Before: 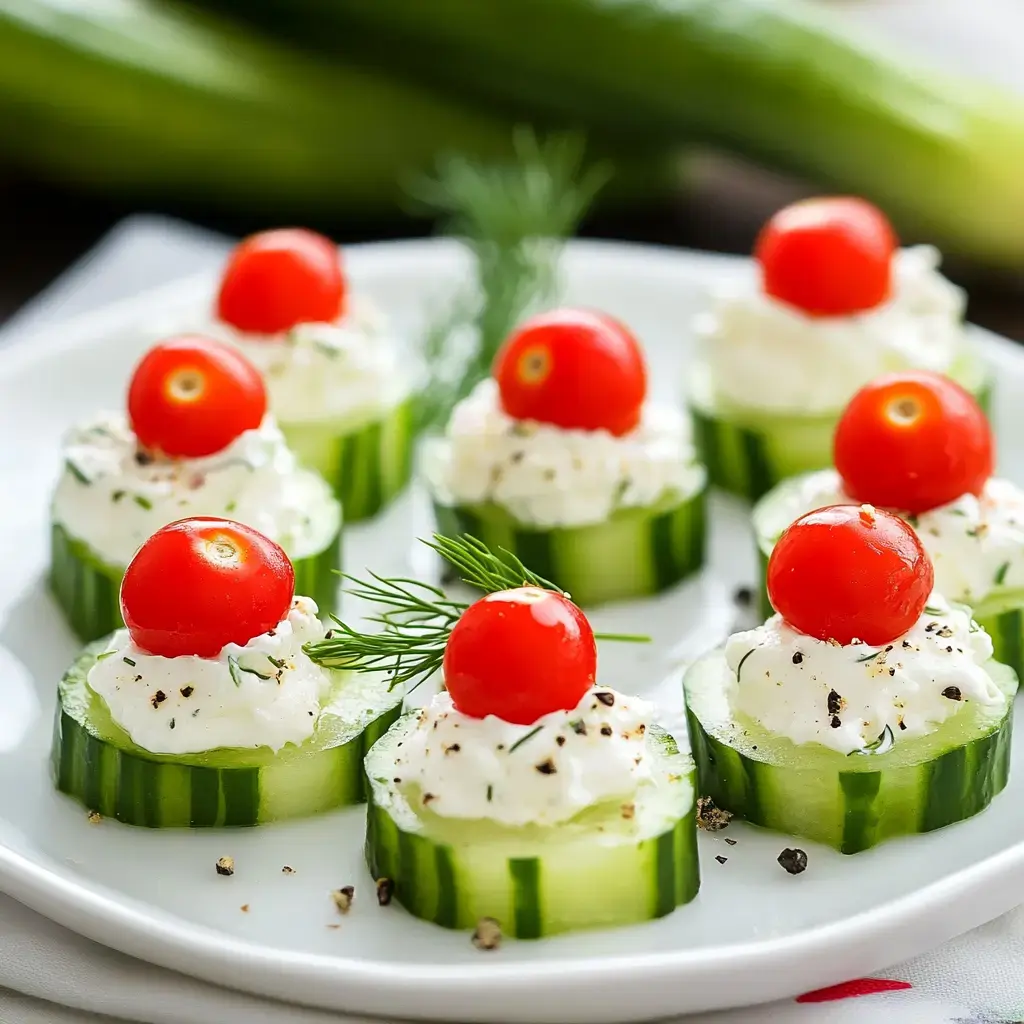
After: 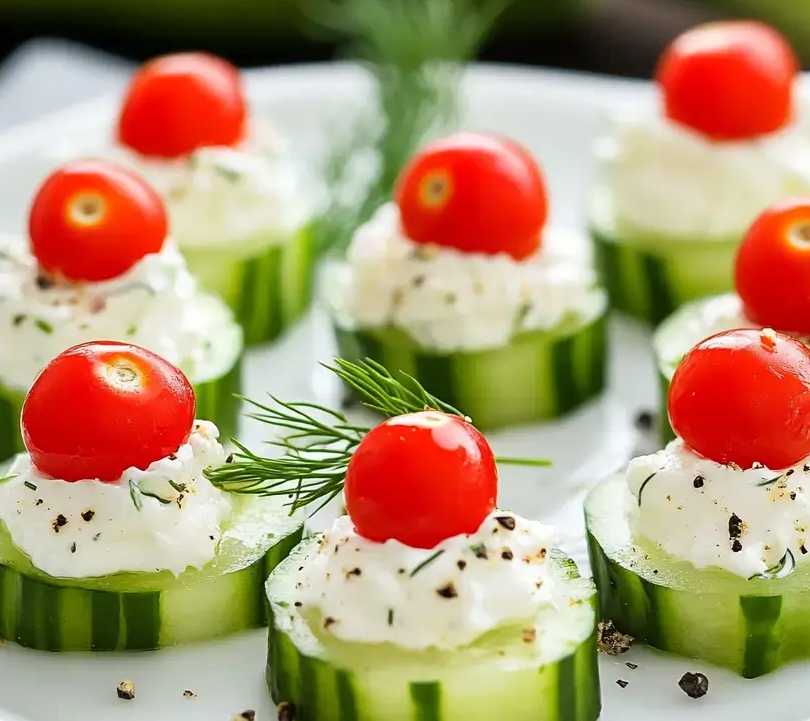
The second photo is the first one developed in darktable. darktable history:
crop: left 9.704%, top 17.197%, right 11.188%, bottom 12.328%
